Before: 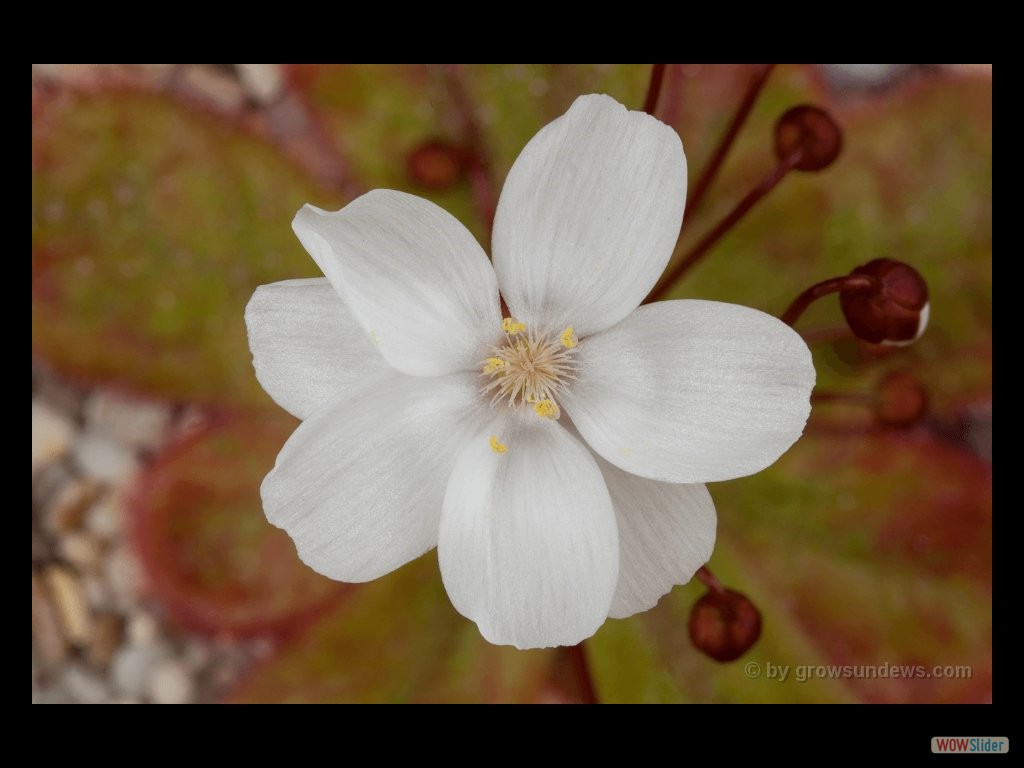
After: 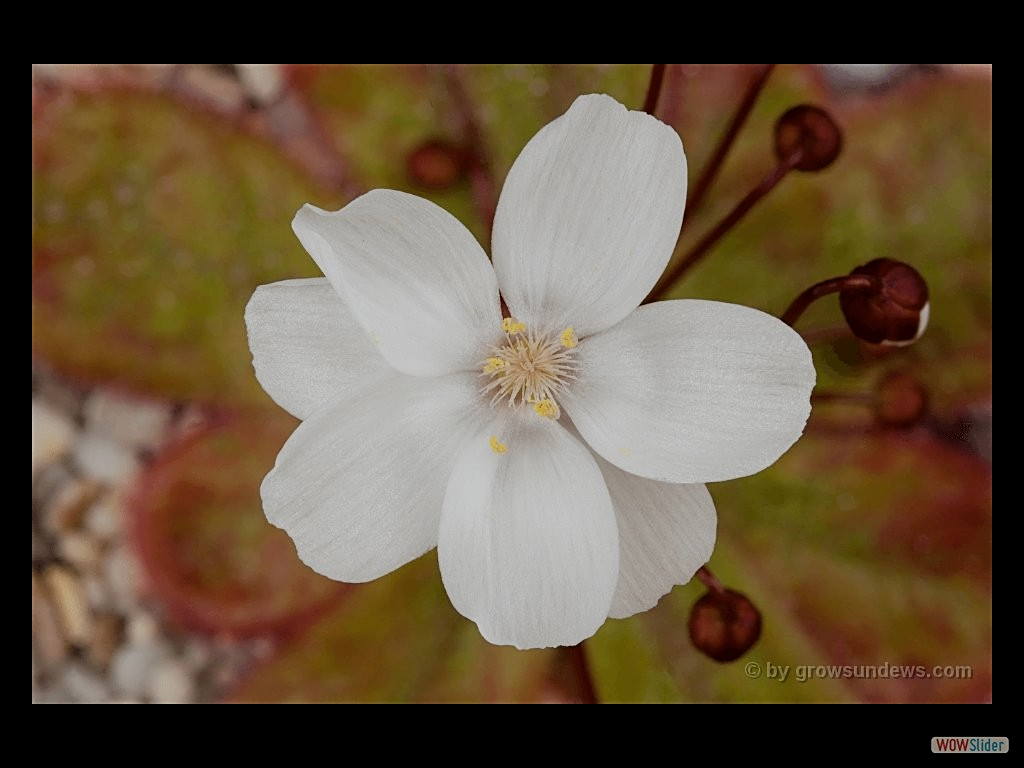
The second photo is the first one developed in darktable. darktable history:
sharpen: on, module defaults
filmic rgb: black relative exposure -7.99 EV, white relative exposure 3.85 EV, threshold 5.98 EV, hardness 4.3, enable highlight reconstruction true
exposure: compensate highlight preservation false
